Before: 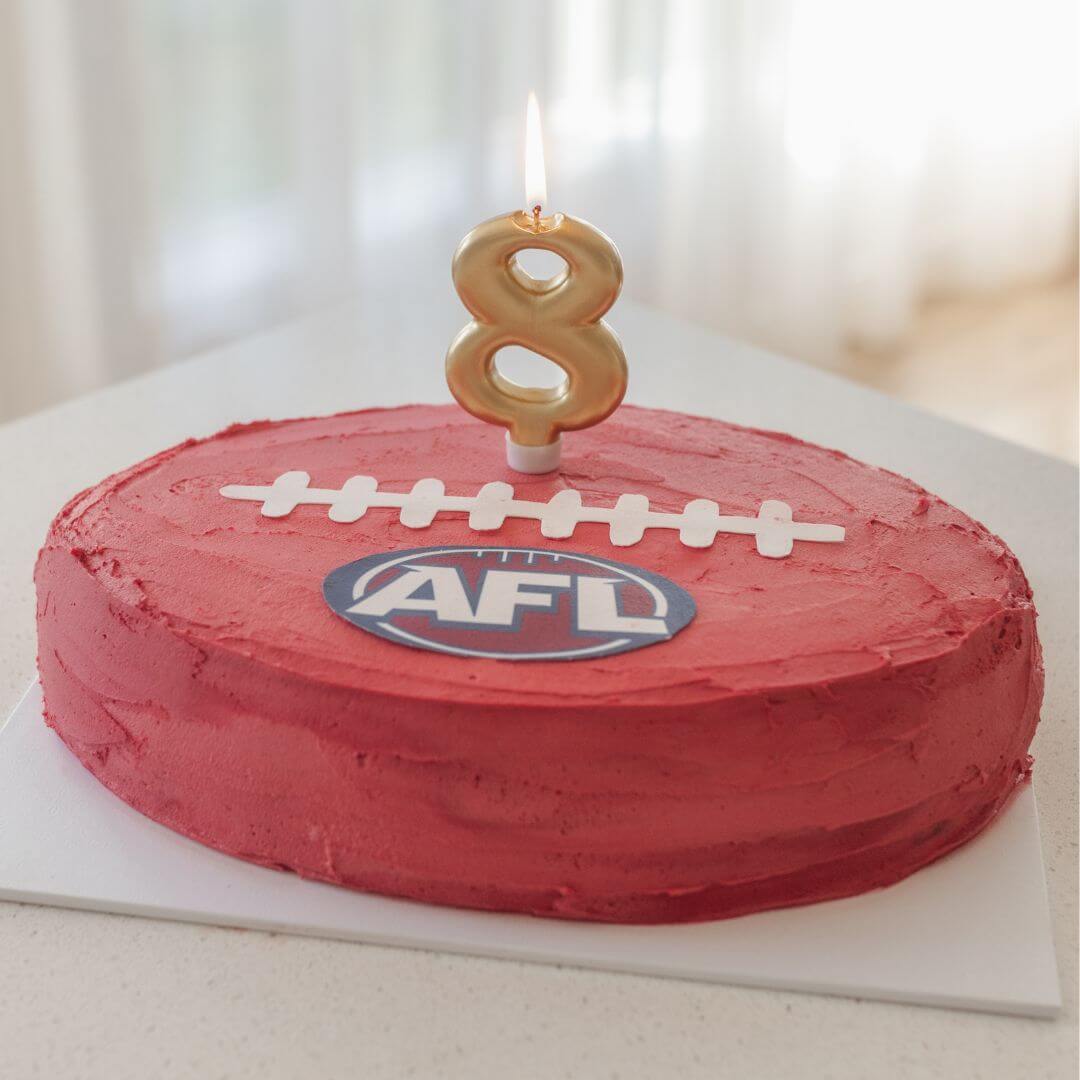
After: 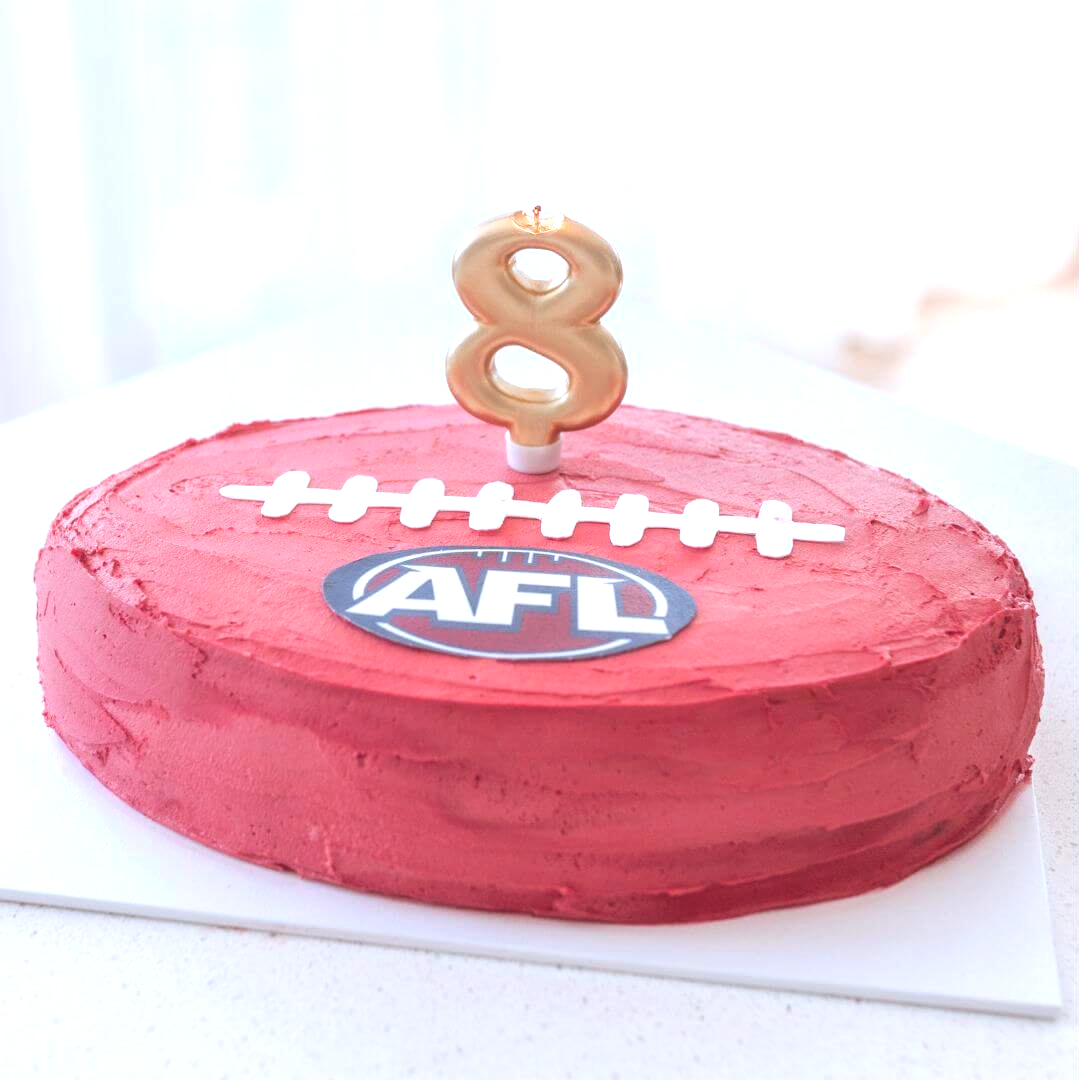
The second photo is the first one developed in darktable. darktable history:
exposure: exposure 0.943 EV, compensate highlight preservation false
color correction: highlights a* -2.24, highlights b* -18.1
